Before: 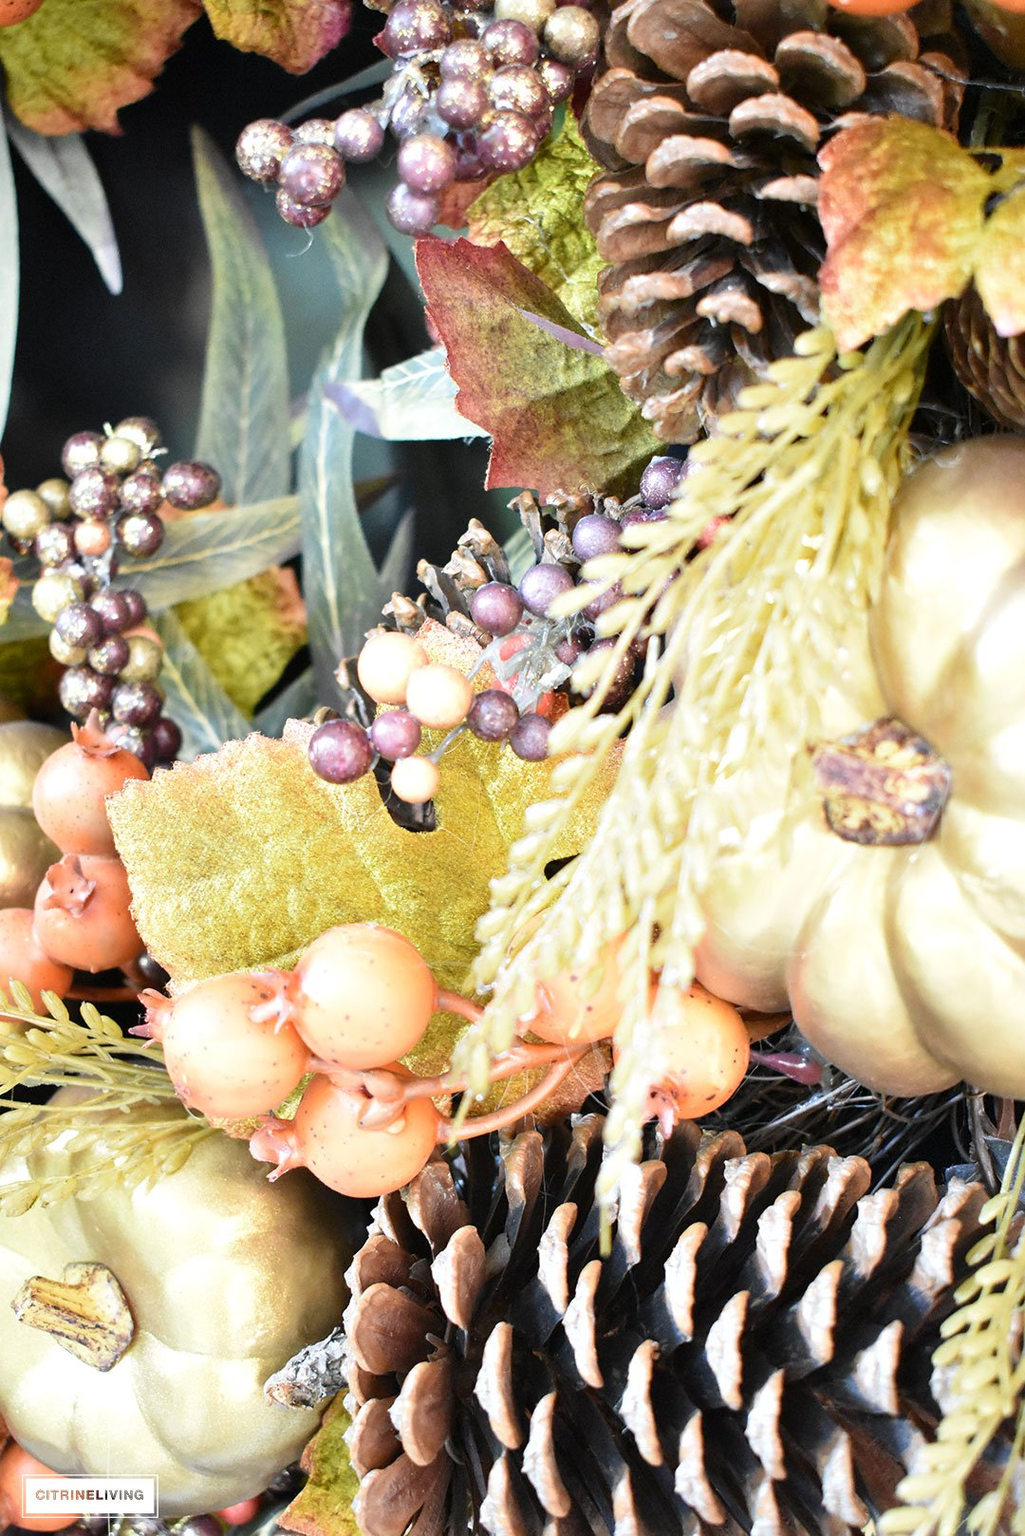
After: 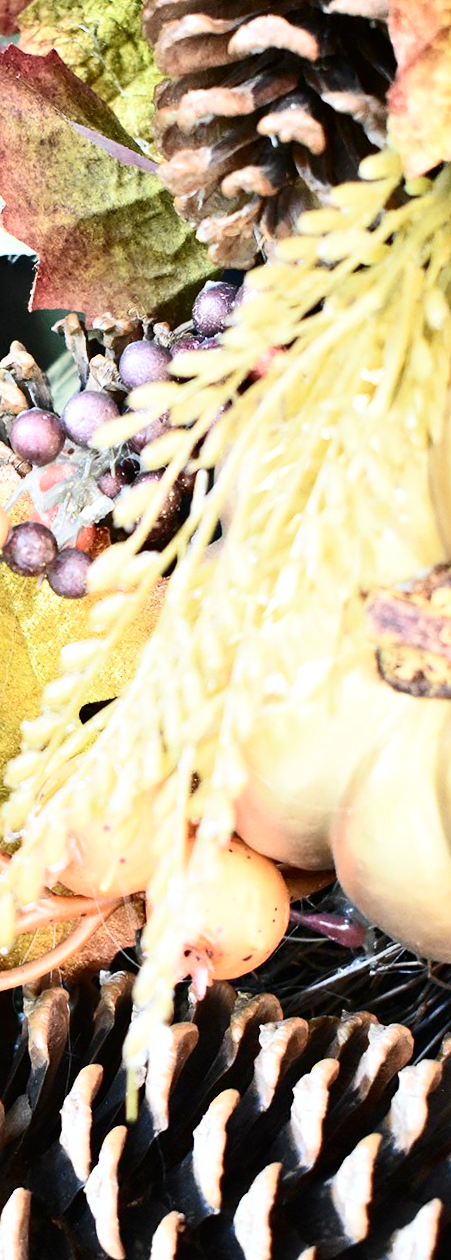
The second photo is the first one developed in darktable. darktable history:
contrast brightness saturation: contrast 0.28
crop: left 45.721%, top 13.393%, right 14.118%, bottom 10.01%
rotate and perspective: rotation 1.72°, automatic cropping off
